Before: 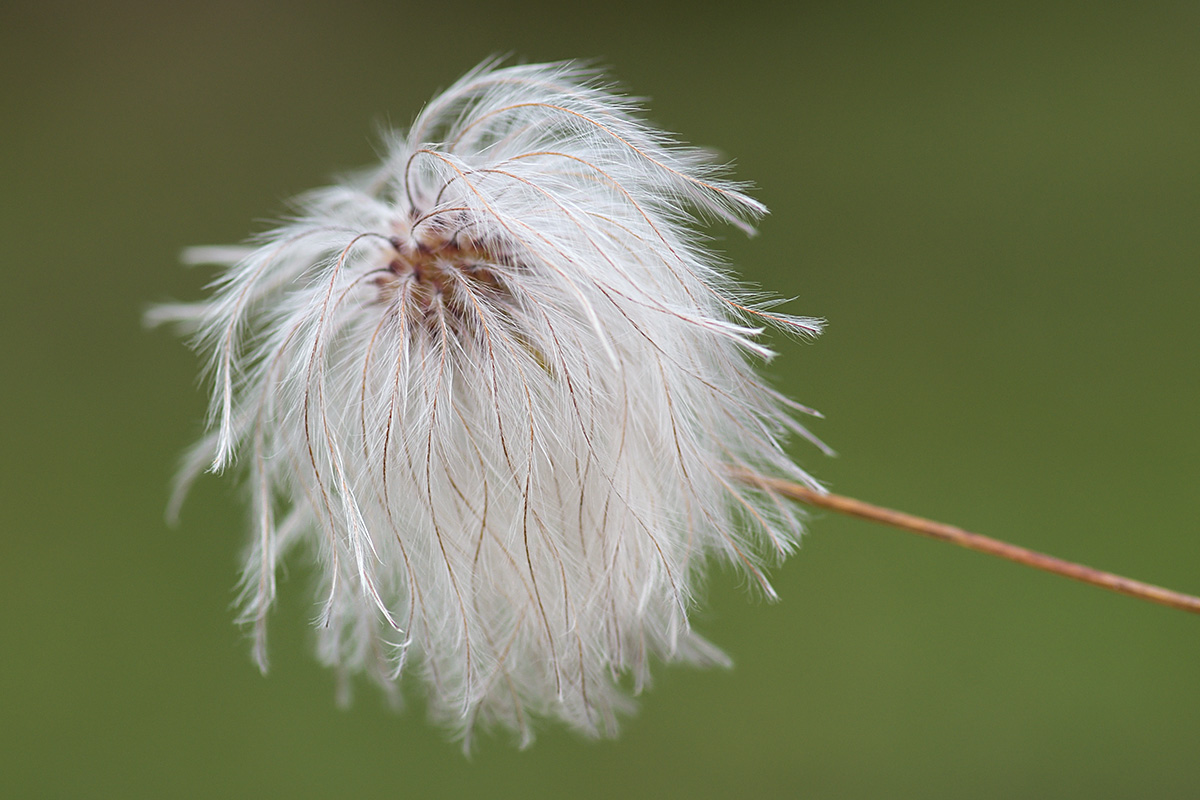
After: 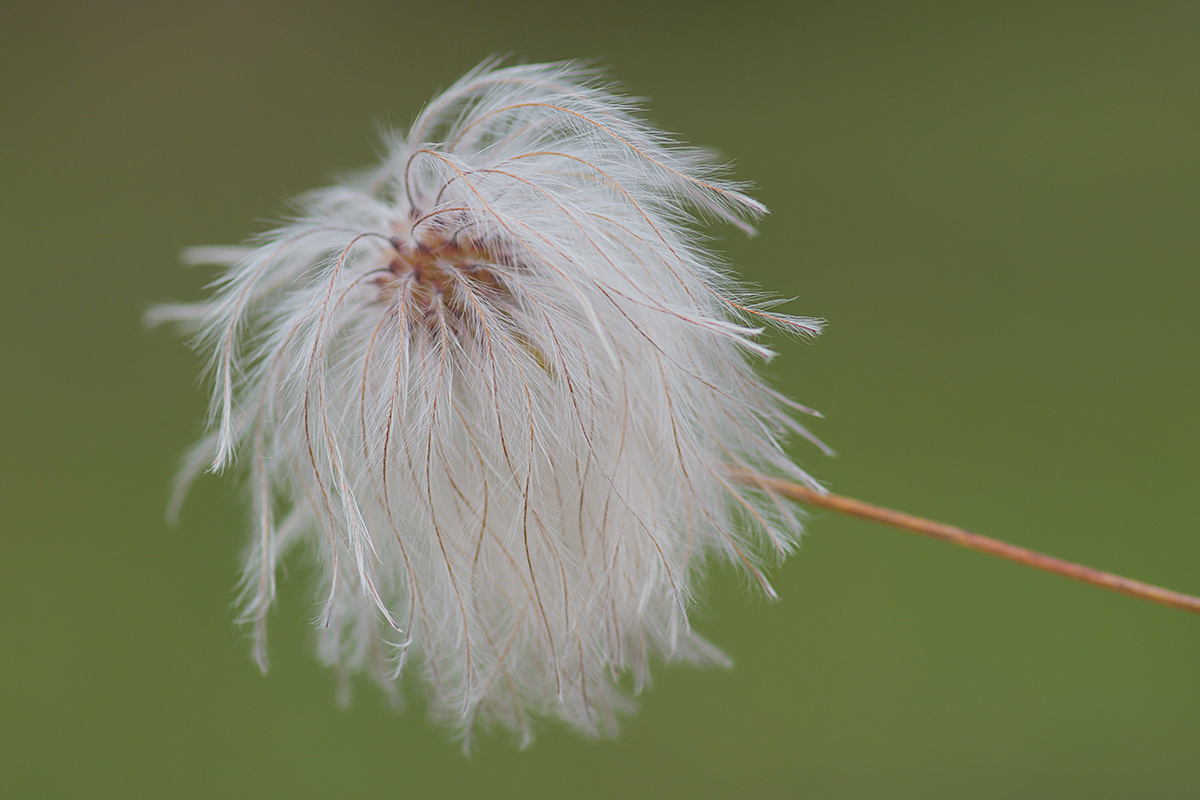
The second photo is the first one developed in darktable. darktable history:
contrast brightness saturation: contrast -0.292
